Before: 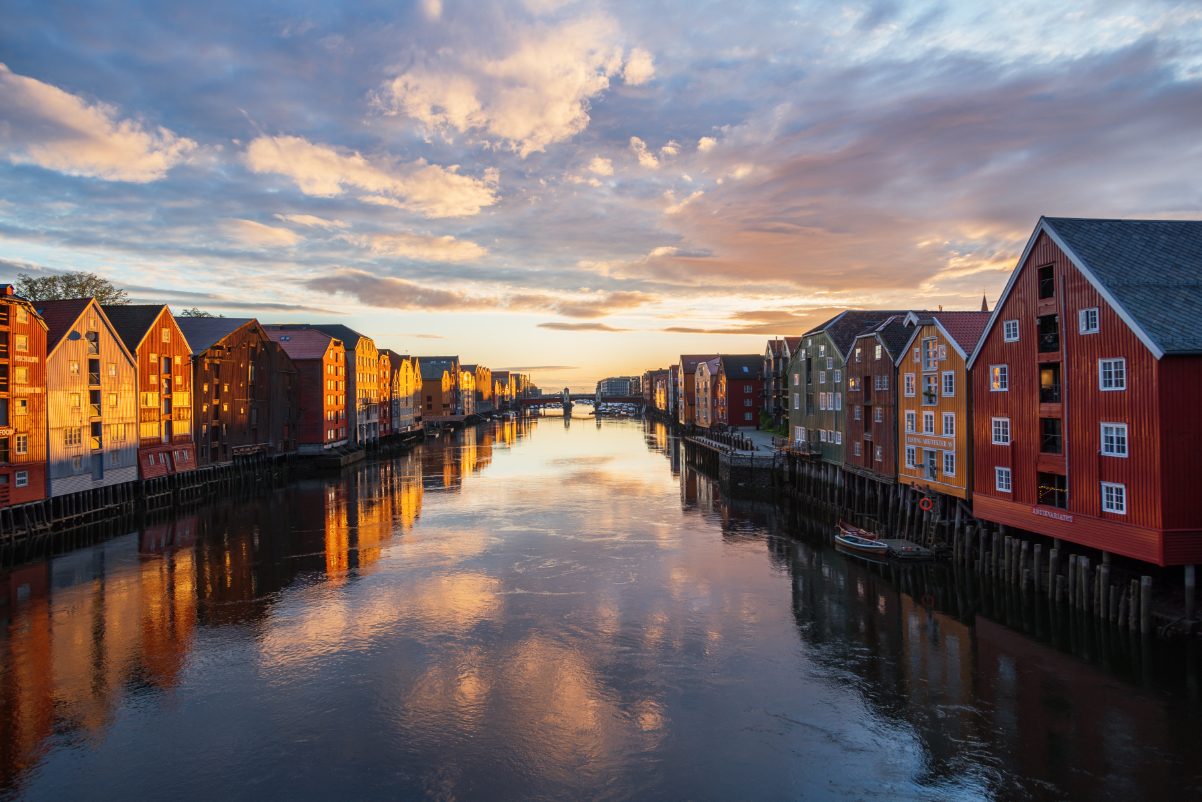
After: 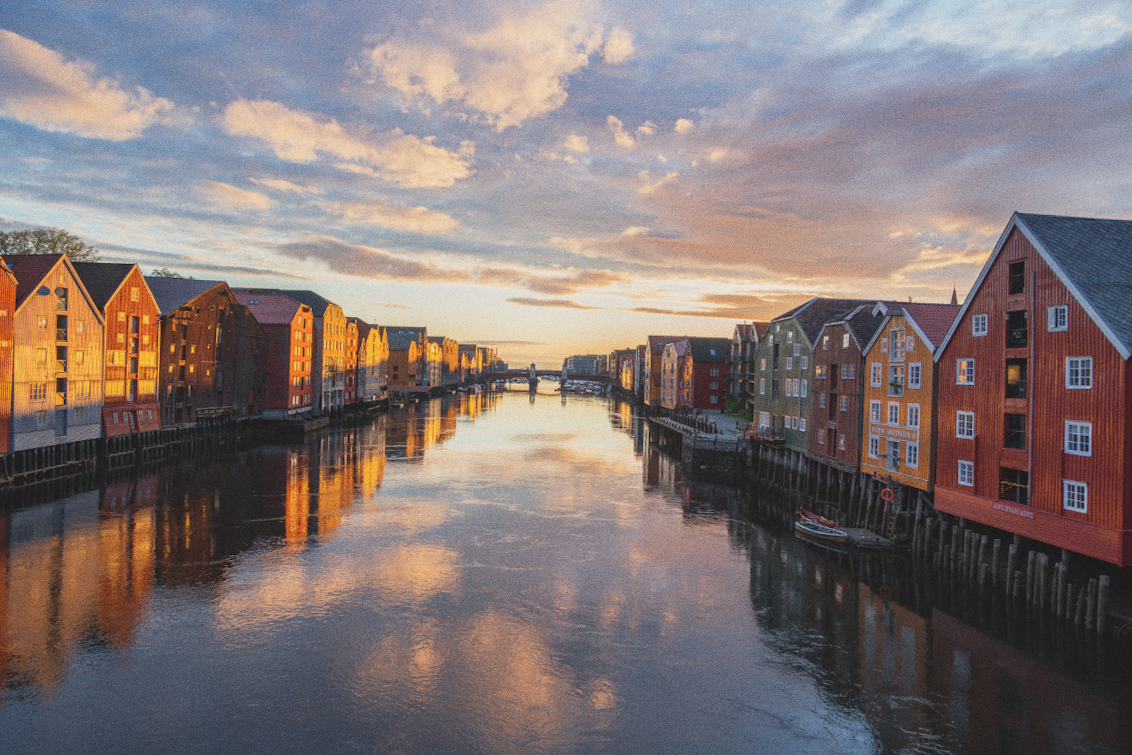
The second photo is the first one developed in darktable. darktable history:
crop and rotate: angle -2.38°
grain: coarseness 0.09 ISO
contrast brightness saturation: contrast -0.15, brightness 0.05, saturation -0.12
